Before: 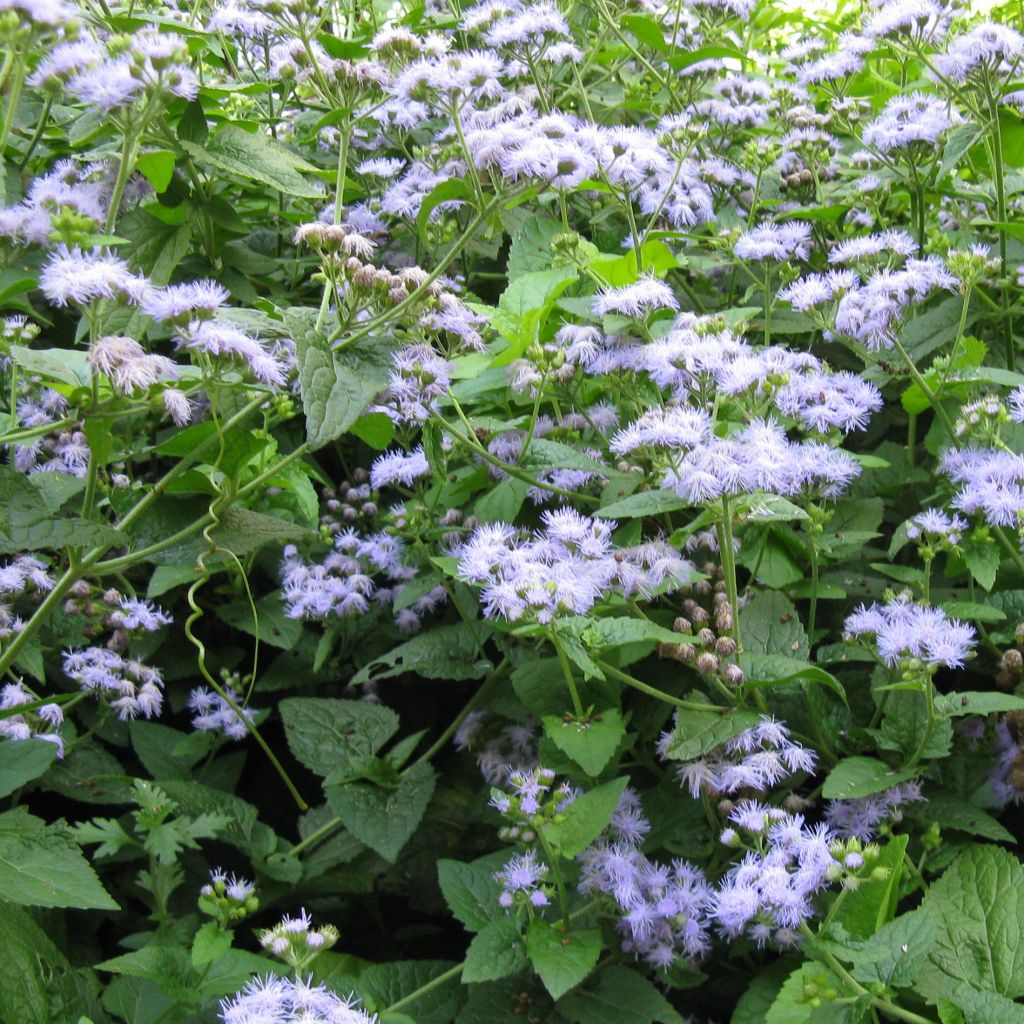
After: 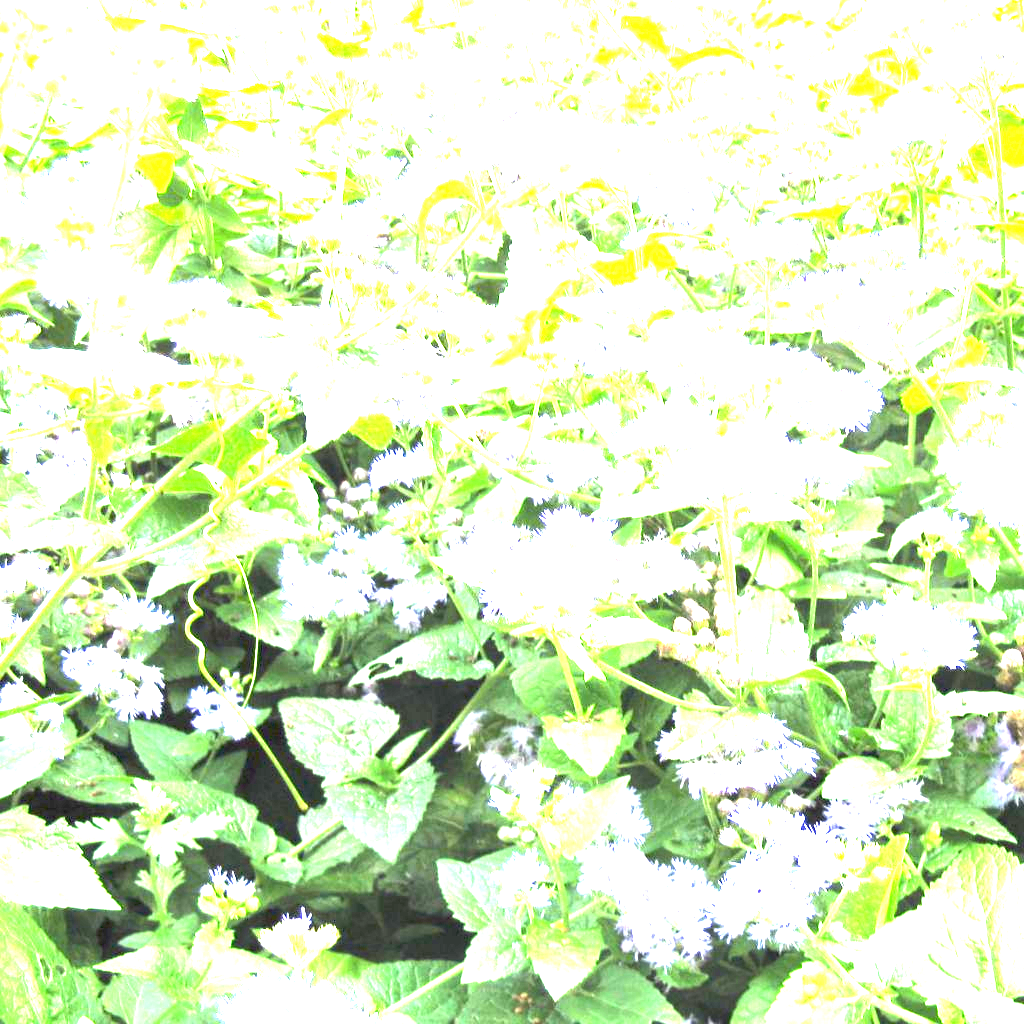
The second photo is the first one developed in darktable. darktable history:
exposure: black level correction 0, exposure 3.99 EV, compensate highlight preservation false
